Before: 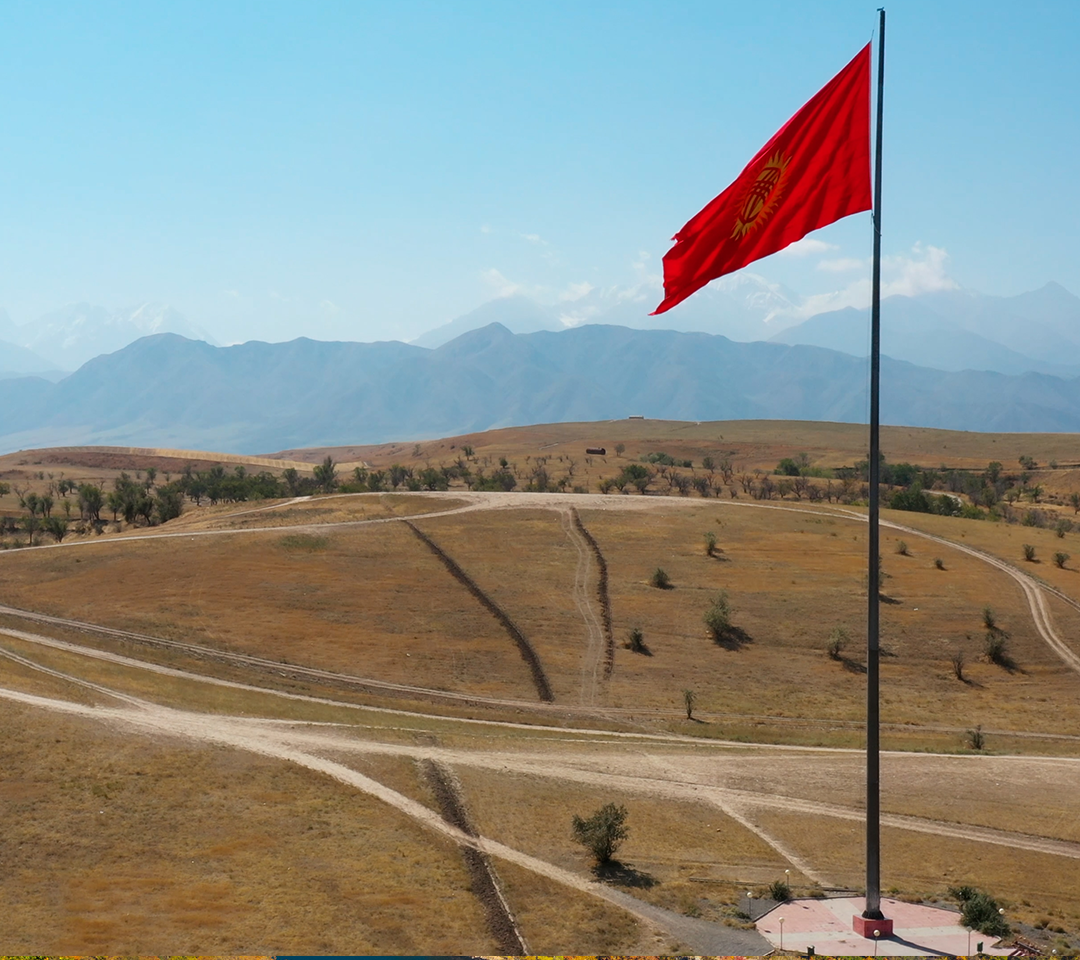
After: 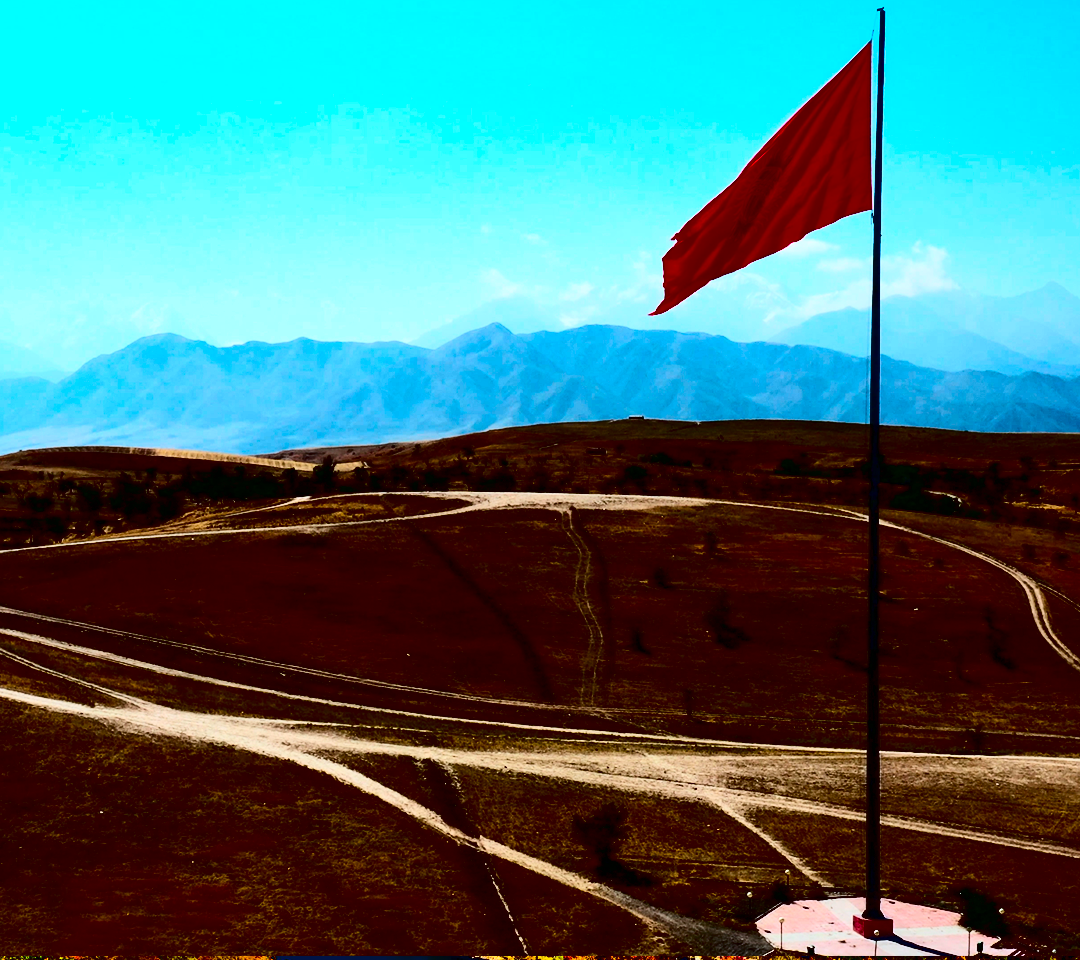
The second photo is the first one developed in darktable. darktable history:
color correction: highlights a* -4.18, highlights b* -10.81
contrast equalizer: octaves 7, y [[0.6 ×6], [0.55 ×6], [0 ×6], [0 ×6], [0 ×6]], mix 0.3
contrast brightness saturation: contrast 0.77, brightness -1, saturation 1
